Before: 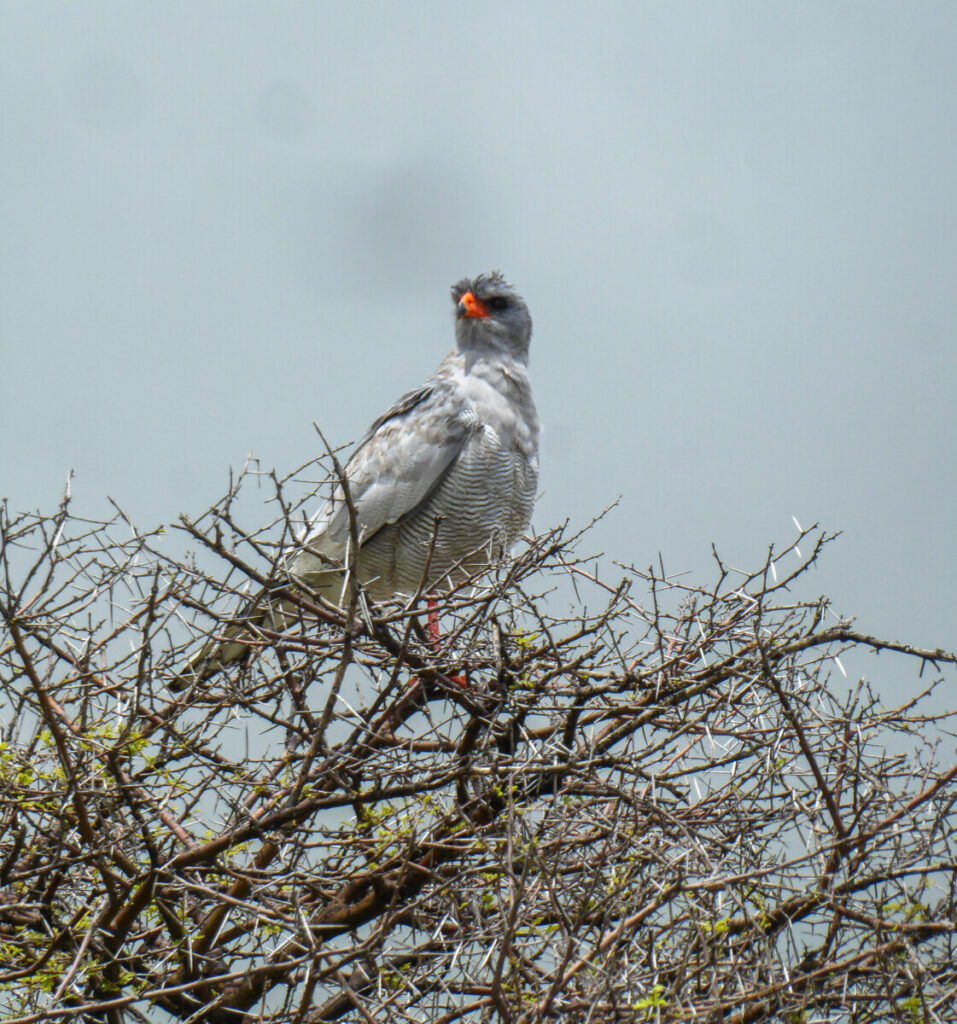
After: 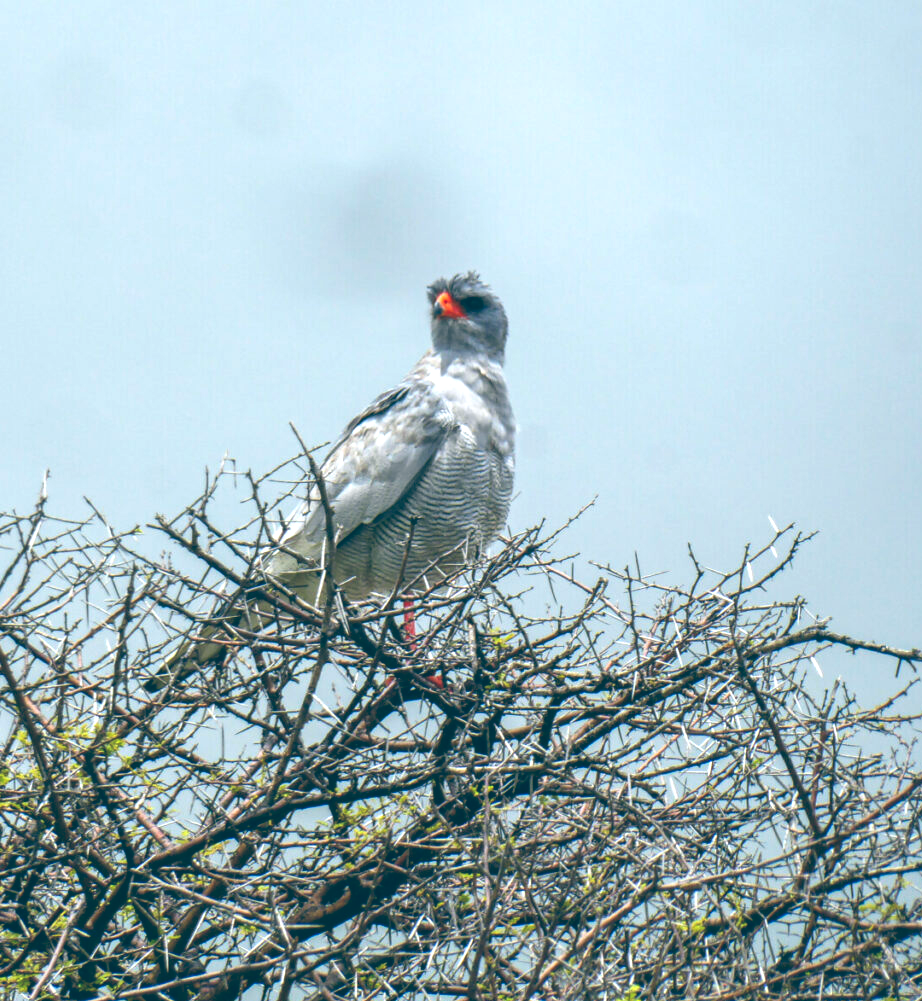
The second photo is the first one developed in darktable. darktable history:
crop and rotate: left 2.536%, right 1.107%, bottom 2.246%
color balance: lift [1.016, 0.983, 1, 1.017], gamma [0.958, 1, 1, 1], gain [0.981, 1.007, 0.993, 1.002], input saturation 118.26%, contrast 13.43%, contrast fulcrum 21.62%, output saturation 82.76%
levels: levels [0, 0.435, 0.917]
